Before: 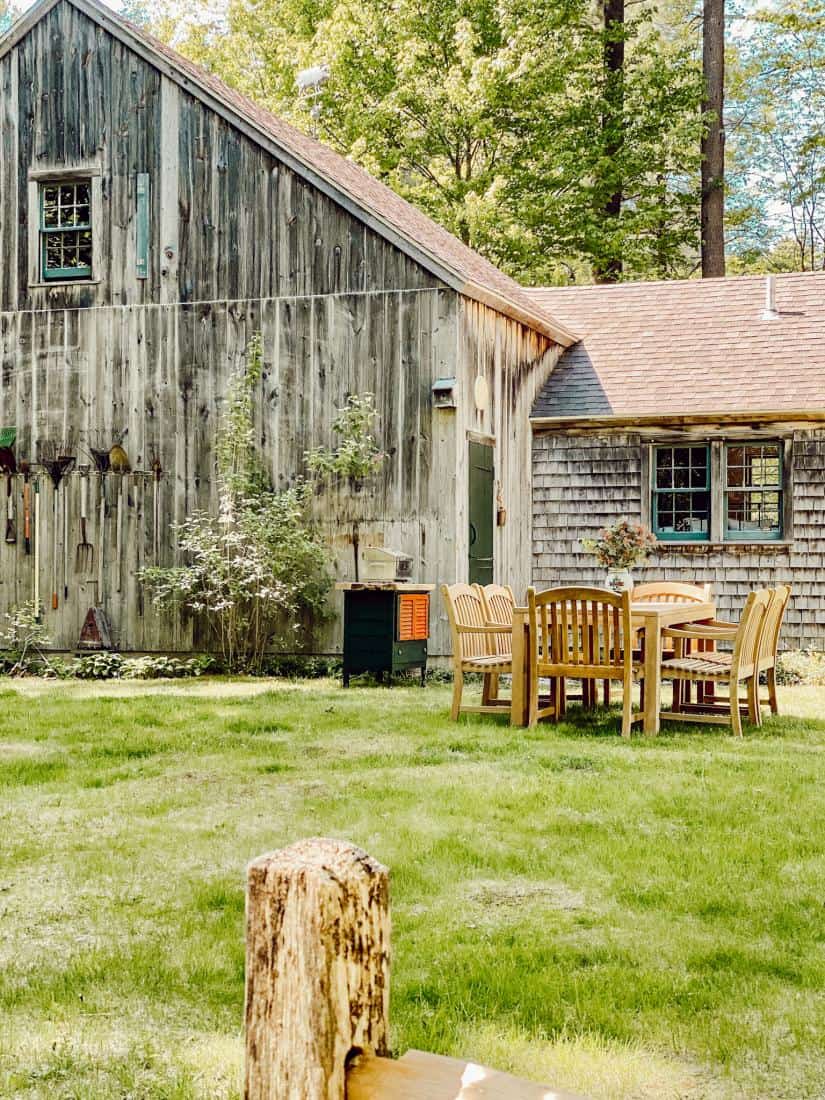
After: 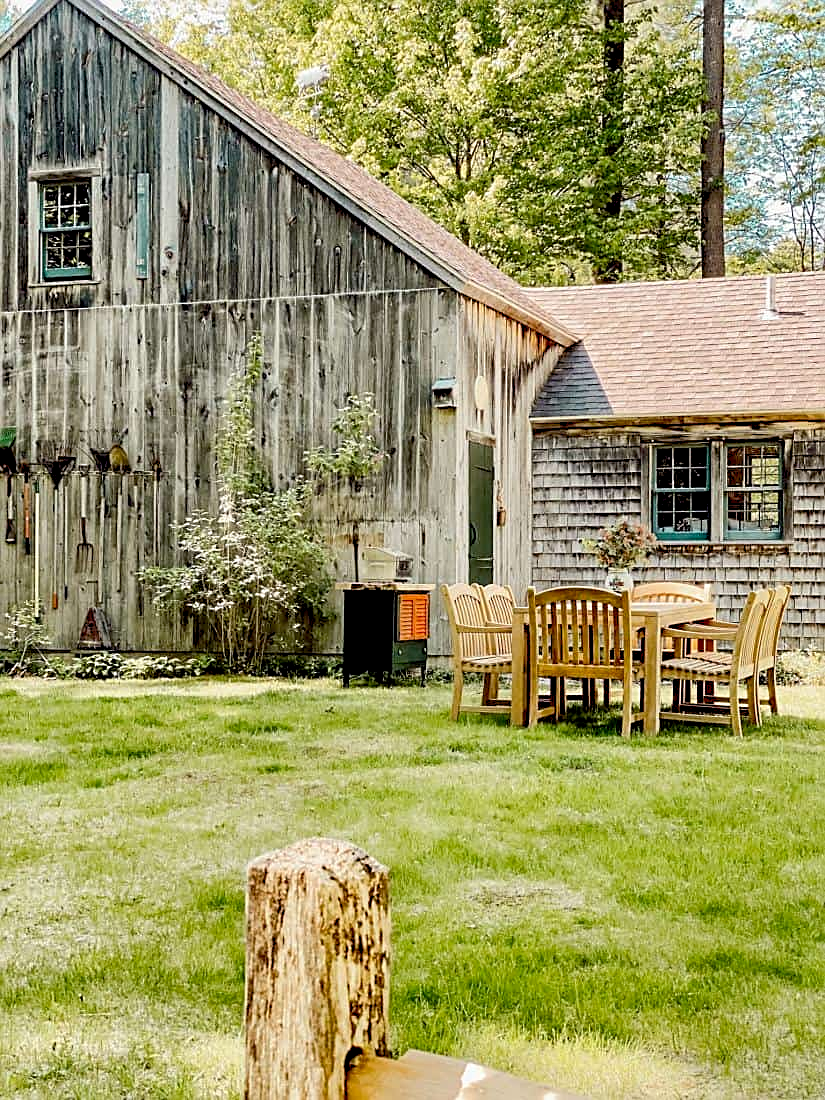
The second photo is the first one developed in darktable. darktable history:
sharpen: on, module defaults
exposure: black level correction 0.011, compensate highlight preservation false
tone equalizer: -7 EV 0.126 EV
